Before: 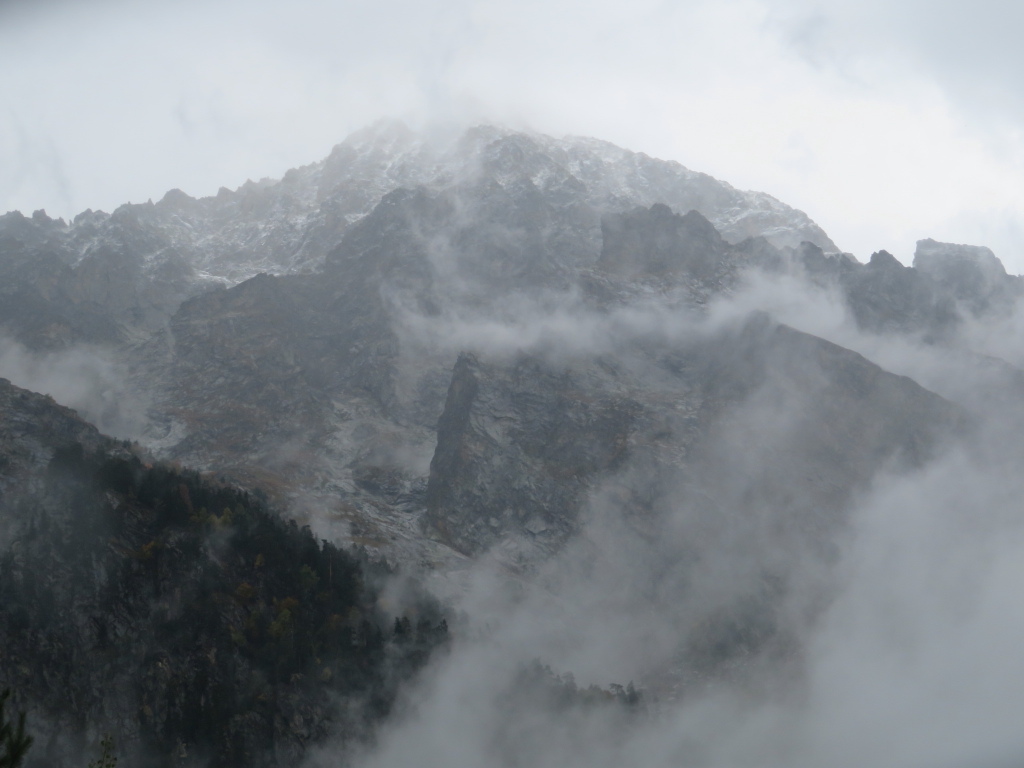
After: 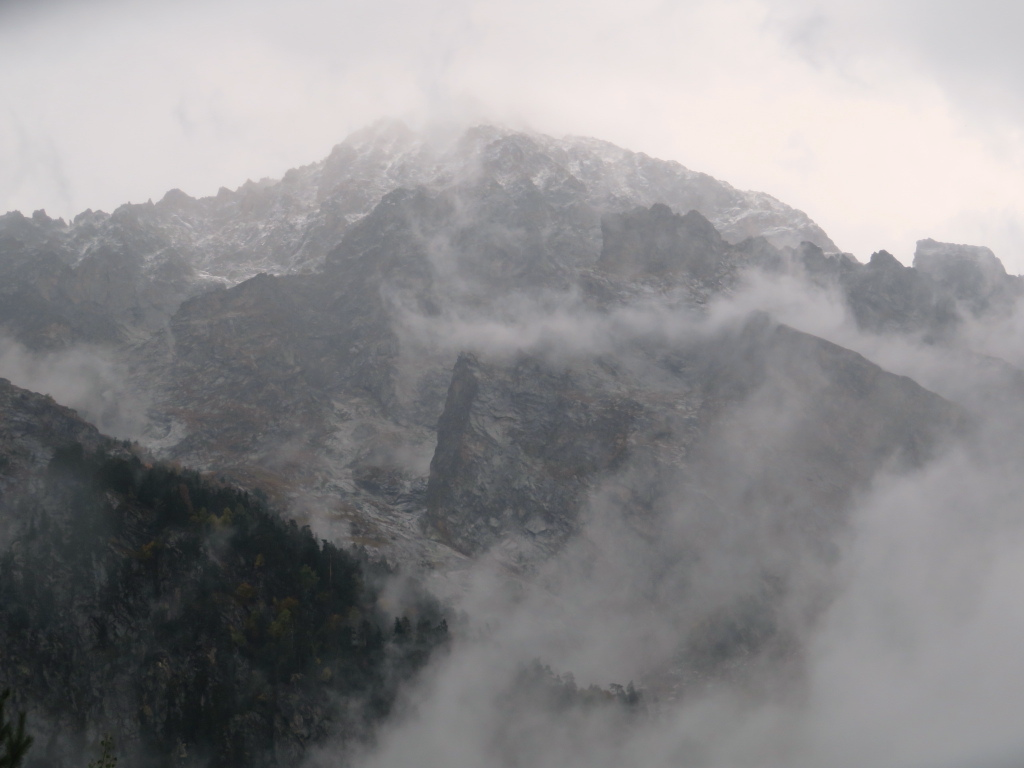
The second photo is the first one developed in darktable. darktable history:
color correction: highlights a* 3.78, highlights b* 5.07
